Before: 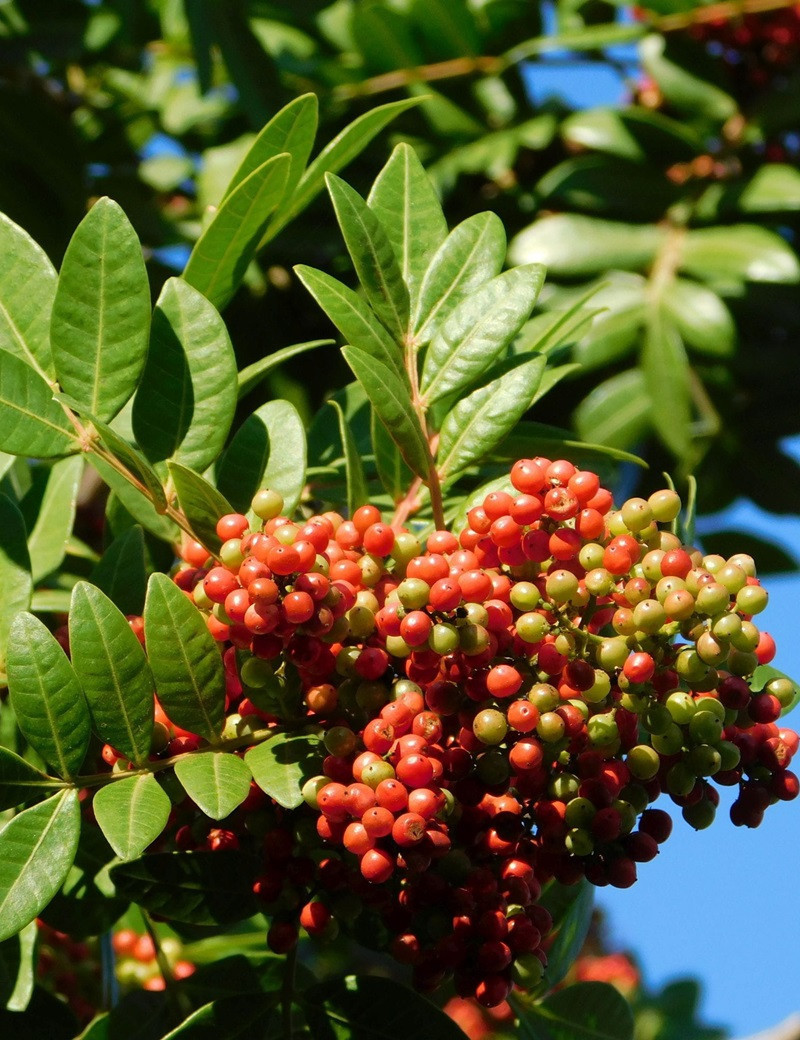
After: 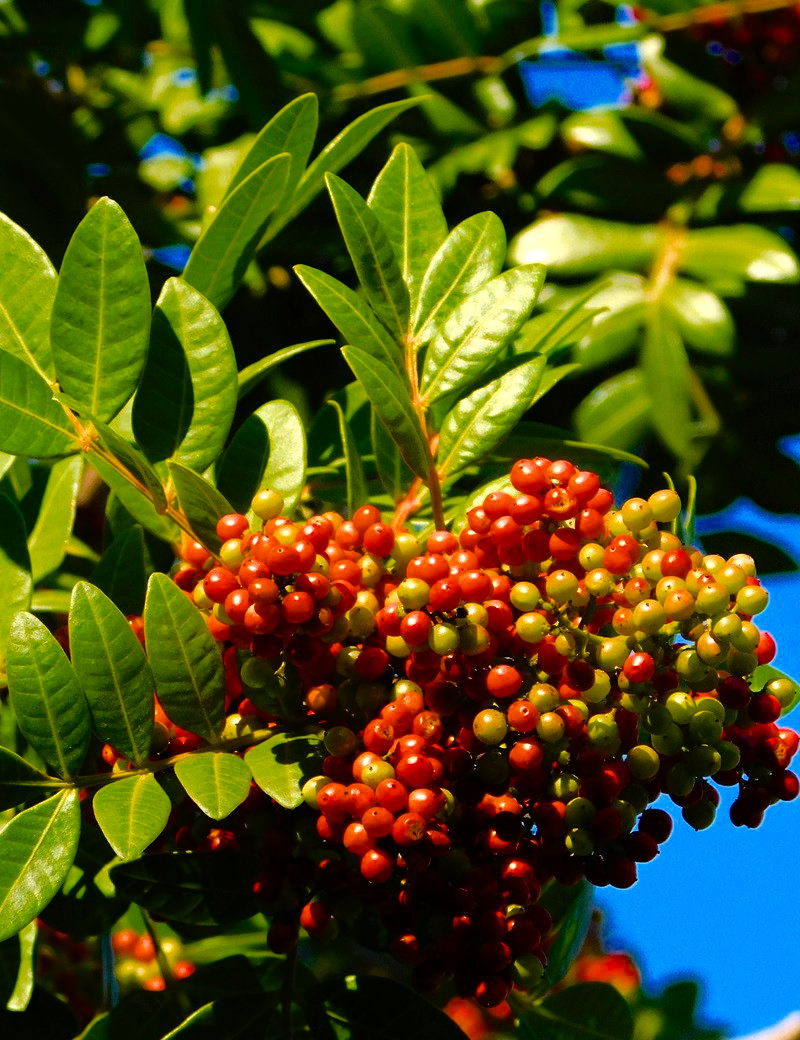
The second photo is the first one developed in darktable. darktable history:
color balance rgb: power › hue 71.29°, highlights gain › chroma 1.385%, highlights gain › hue 50.69°, perceptual saturation grading › global saturation 29.6%, global vibrance 16.782%, saturation formula JzAzBz (2021)
haze removal: compatibility mode true, adaptive false
tone equalizer: -8 EV -0.436 EV, -7 EV -0.378 EV, -6 EV -0.373 EV, -5 EV -0.234 EV, -3 EV 0.211 EV, -2 EV 0.36 EV, -1 EV 0.403 EV, +0 EV 0.426 EV
